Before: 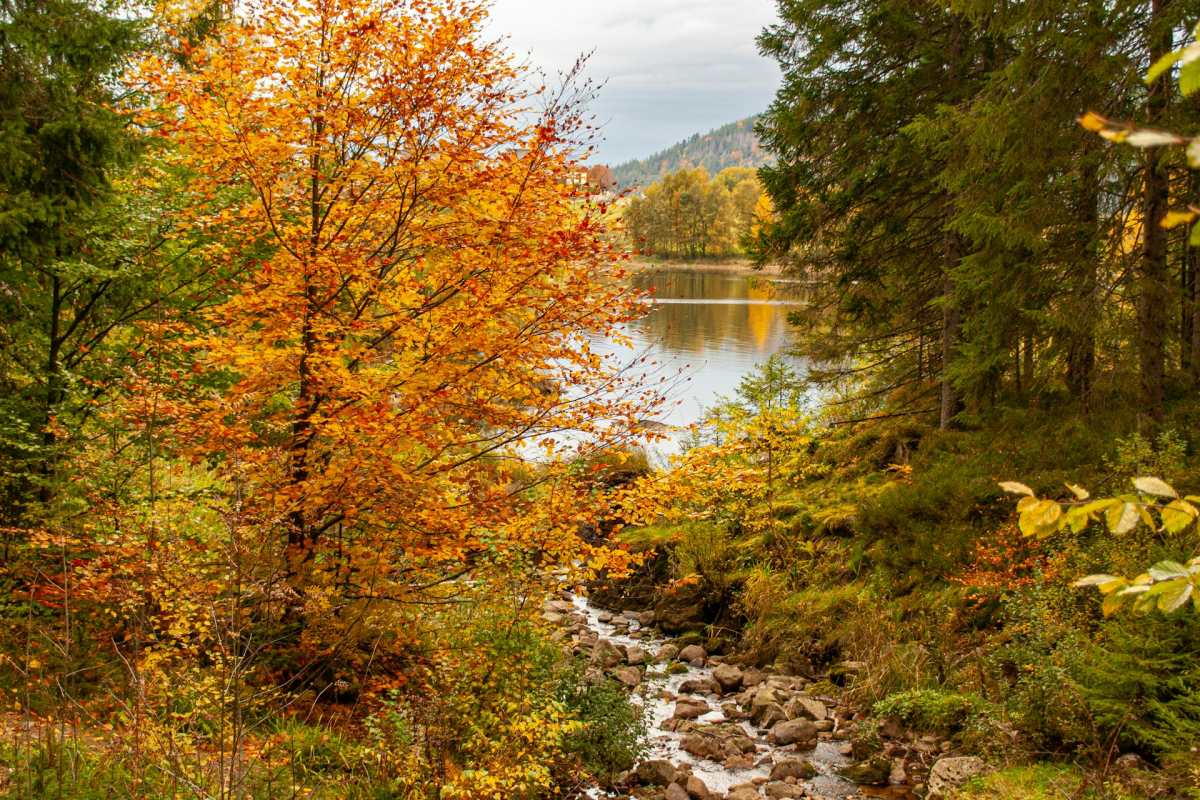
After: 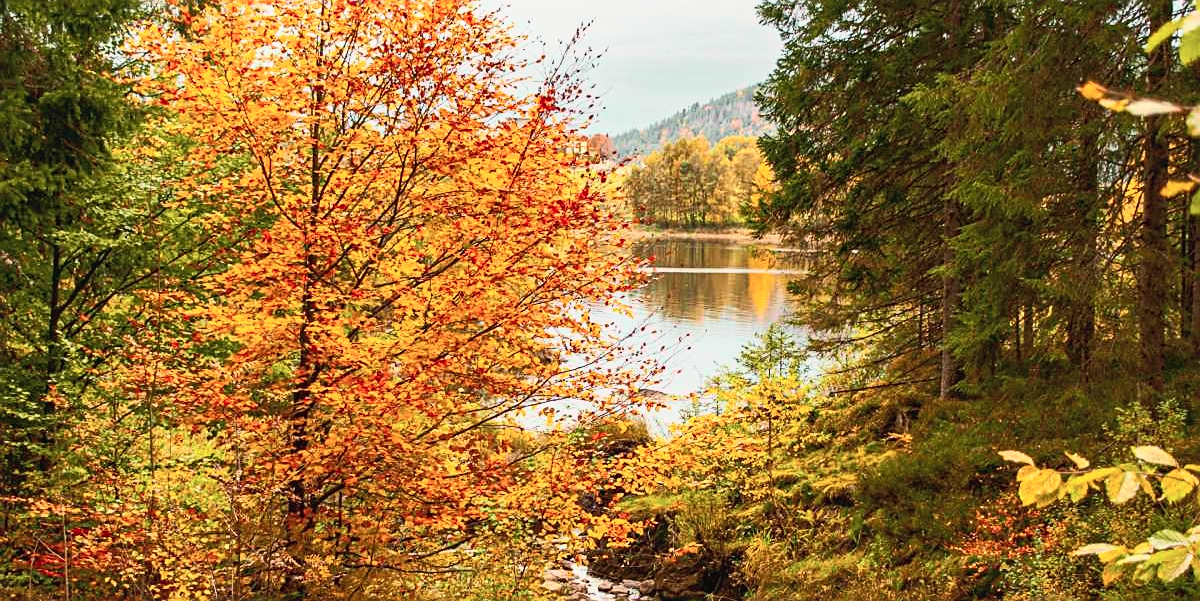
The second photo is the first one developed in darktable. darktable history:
tone curve: curves: ch0 [(0, 0.026) (0.172, 0.194) (0.398, 0.437) (0.469, 0.544) (0.612, 0.741) (0.845, 0.926) (1, 0.968)]; ch1 [(0, 0) (0.437, 0.453) (0.472, 0.467) (0.502, 0.502) (0.531, 0.546) (0.574, 0.583) (0.617, 0.64) (0.699, 0.749) (0.859, 0.919) (1, 1)]; ch2 [(0, 0) (0.33, 0.301) (0.421, 0.443) (0.476, 0.502) (0.511, 0.504) (0.553, 0.553) (0.595, 0.586) (0.664, 0.664) (1, 1)], color space Lab, independent channels, preserve colors none
crop: top 3.937%, bottom 20.92%
sharpen: on, module defaults
